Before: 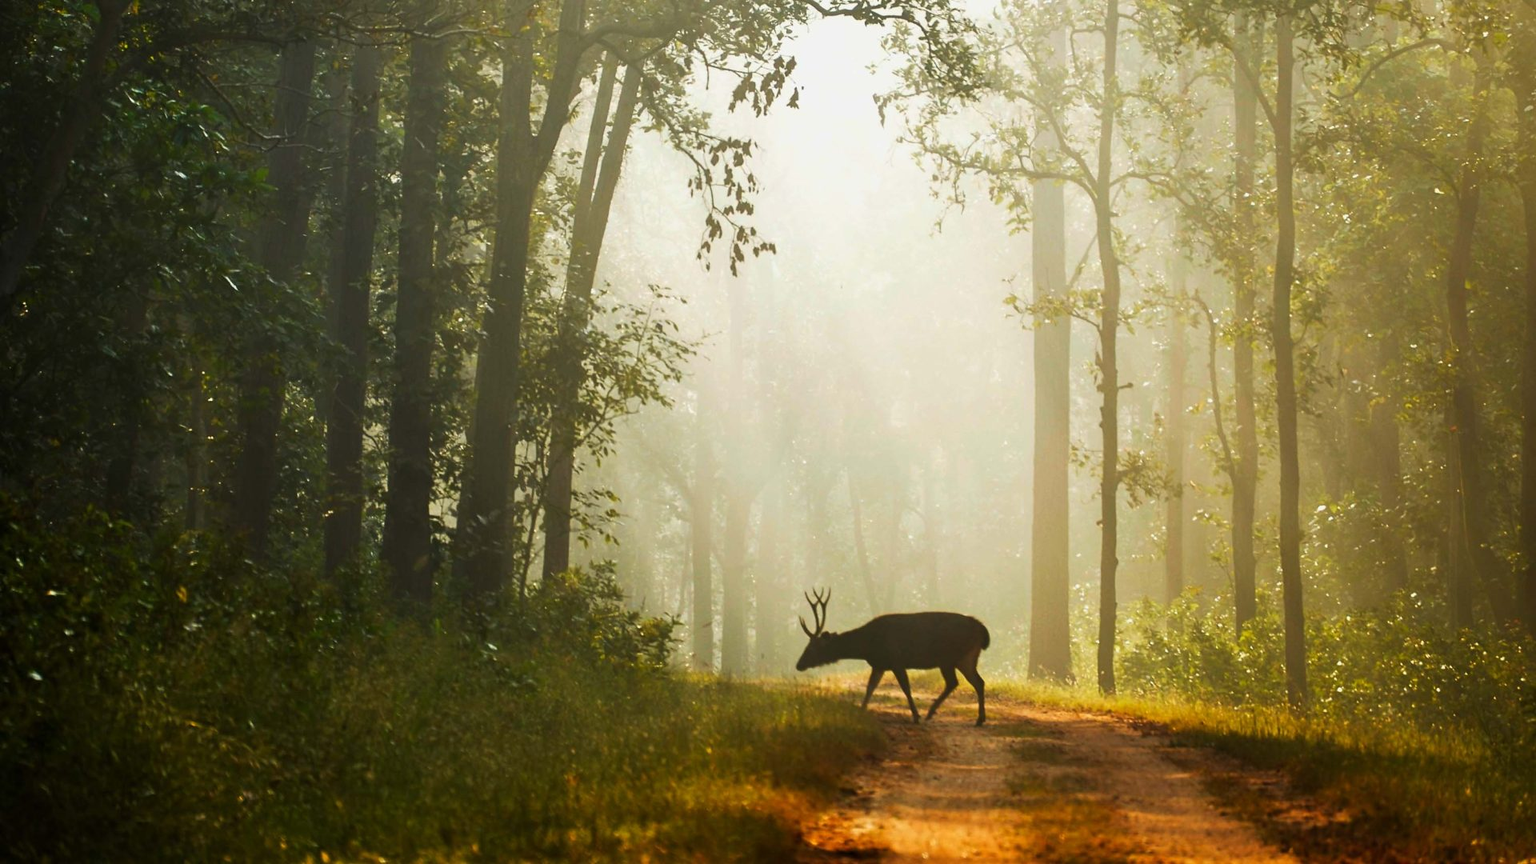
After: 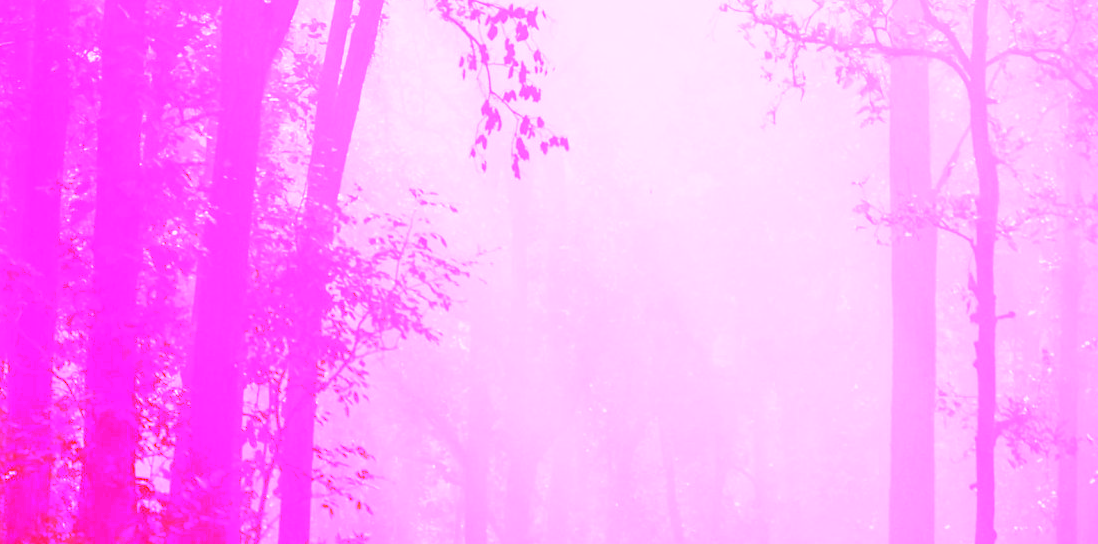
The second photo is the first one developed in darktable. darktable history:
exposure: black level correction 0.009, exposure -0.159 EV, compensate highlight preservation false
white balance: red 8, blue 8
crop: left 20.932%, top 15.471%, right 21.848%, bottom 34.081%
